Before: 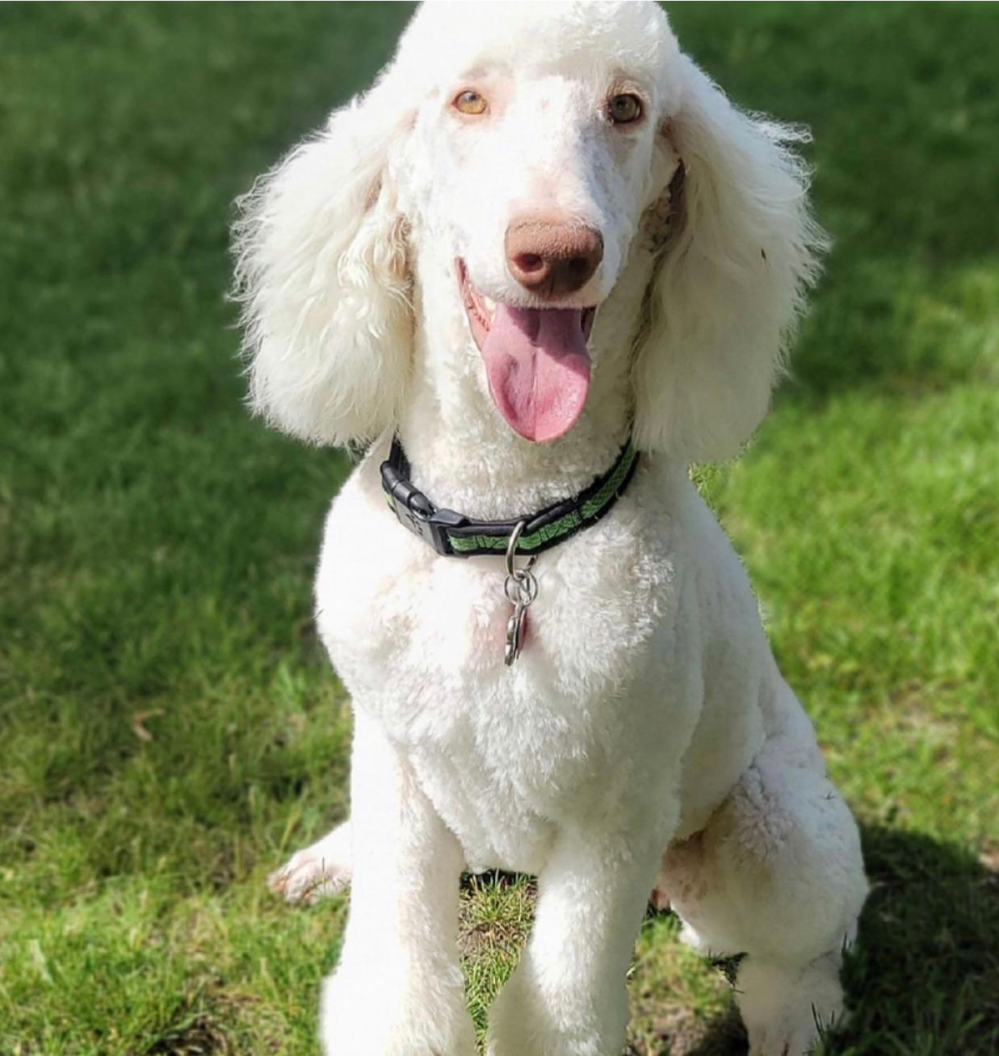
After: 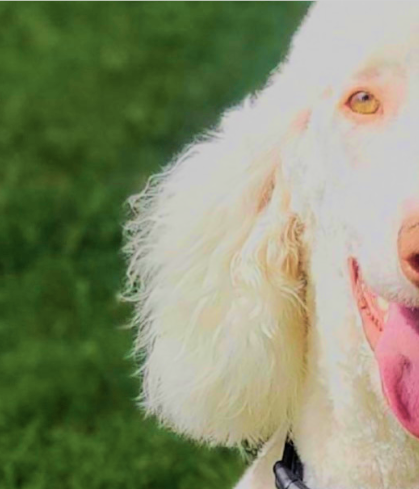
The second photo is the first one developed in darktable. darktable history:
velvia: strength 75%
crop and rotate: left 10.817%, top 0.062%, right 47.194%, bottom 53.626%
filmic rgb: black relative exposure -7.15 EV, white relative exposure 5.36 EV, hardness 3.02, color science v6 (2022)
